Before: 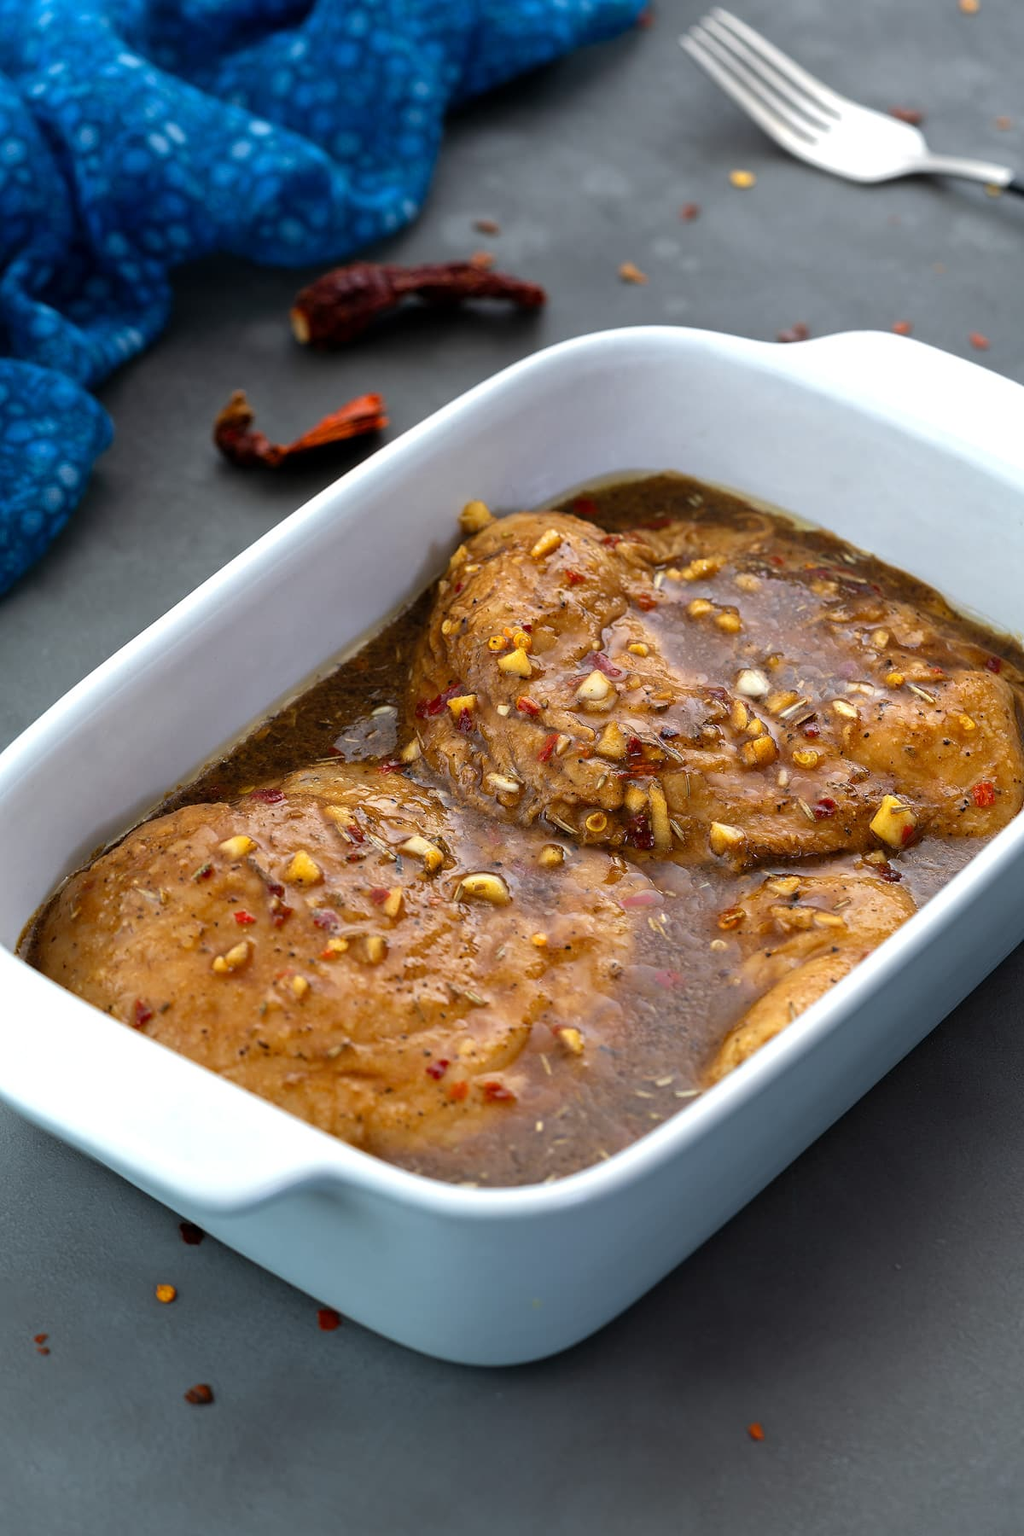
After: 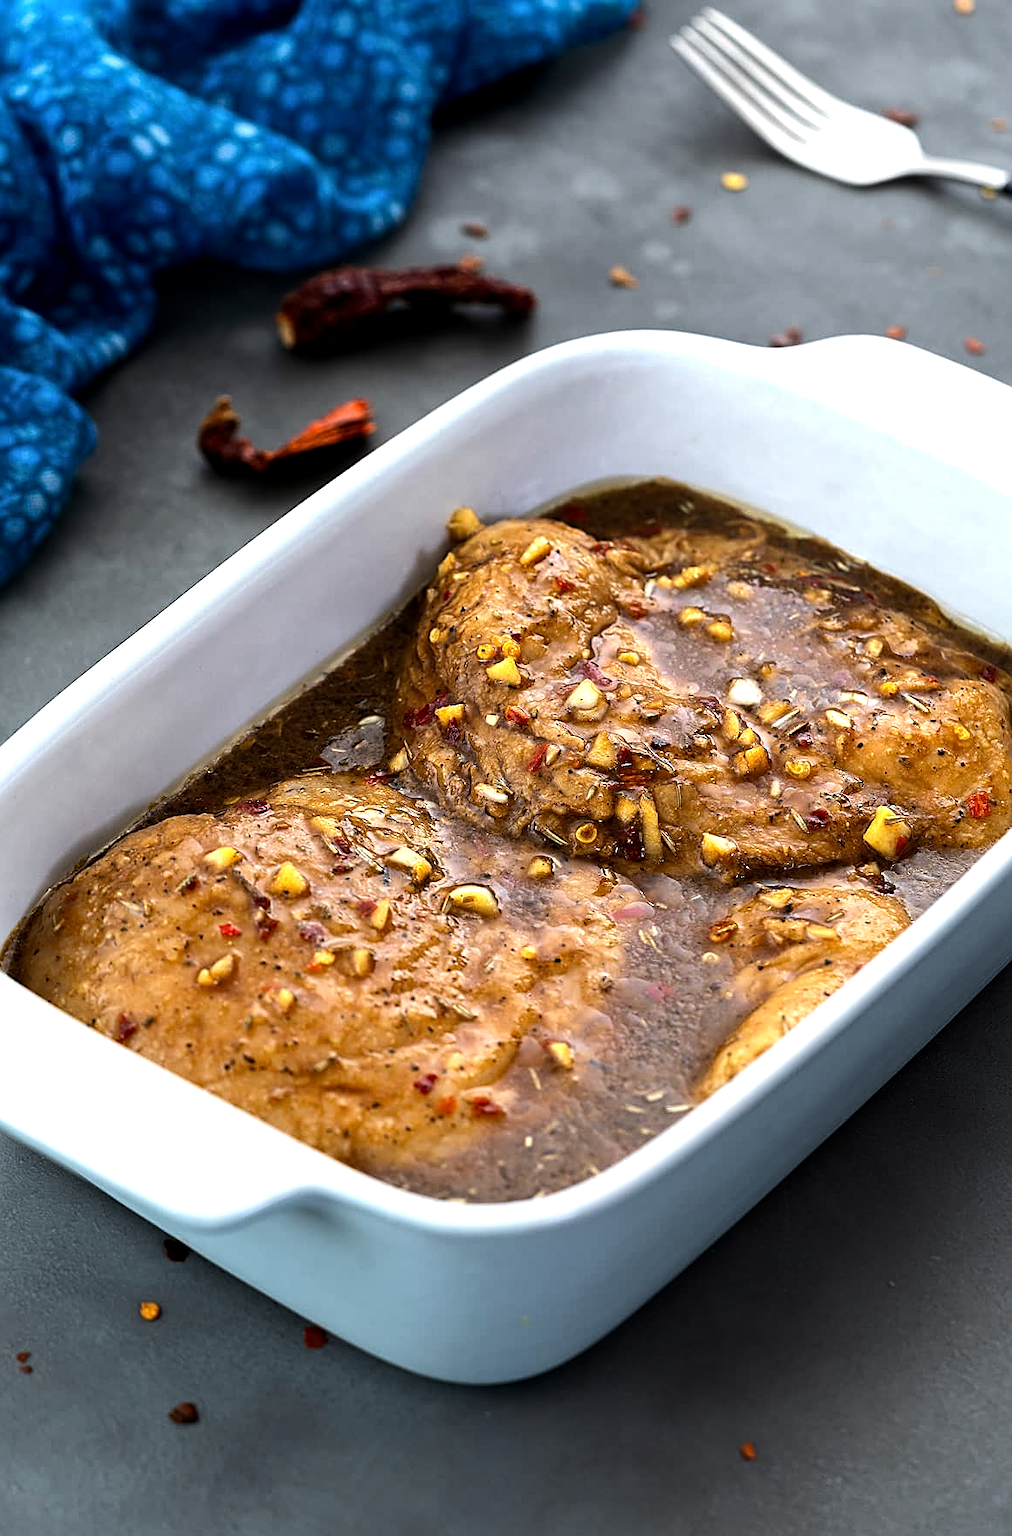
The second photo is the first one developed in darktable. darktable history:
sharpen: on, module defaults
local contrast: highlights 100%, shadows 100%, detail 120%, midtone range 0.2
tone equalizer: -8 EV -0.75 EV, -7 EV -0.7 EV, -6 EV -0.6 EV, -5 EV -0.4 EV, -3 EV 0.4 EV, -2 EV 0.6 EV, -1 EV 0.7 EV, +0 EV 0.75 EV, edges refinement/feathering 500, mask exposure compensation -1.57 EV, preserve details no
exposure: exposure -0.072 EV, compensate highlight preservation false
crop and rotate: left 1.774%, right 0.633%, bottom 1.28%
